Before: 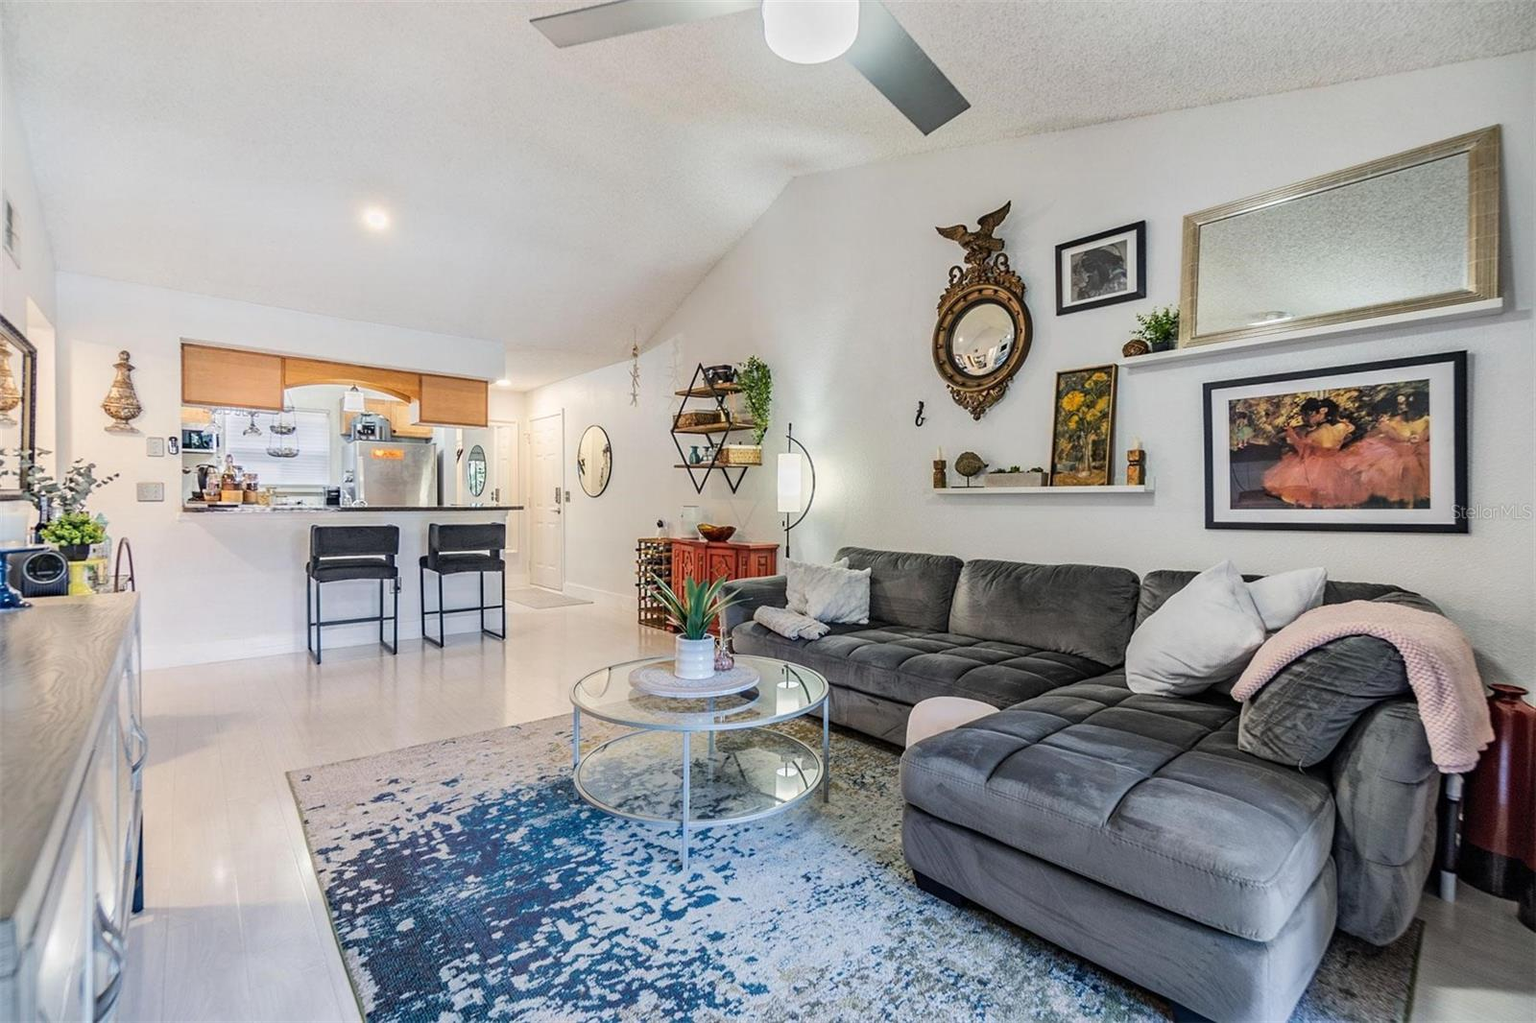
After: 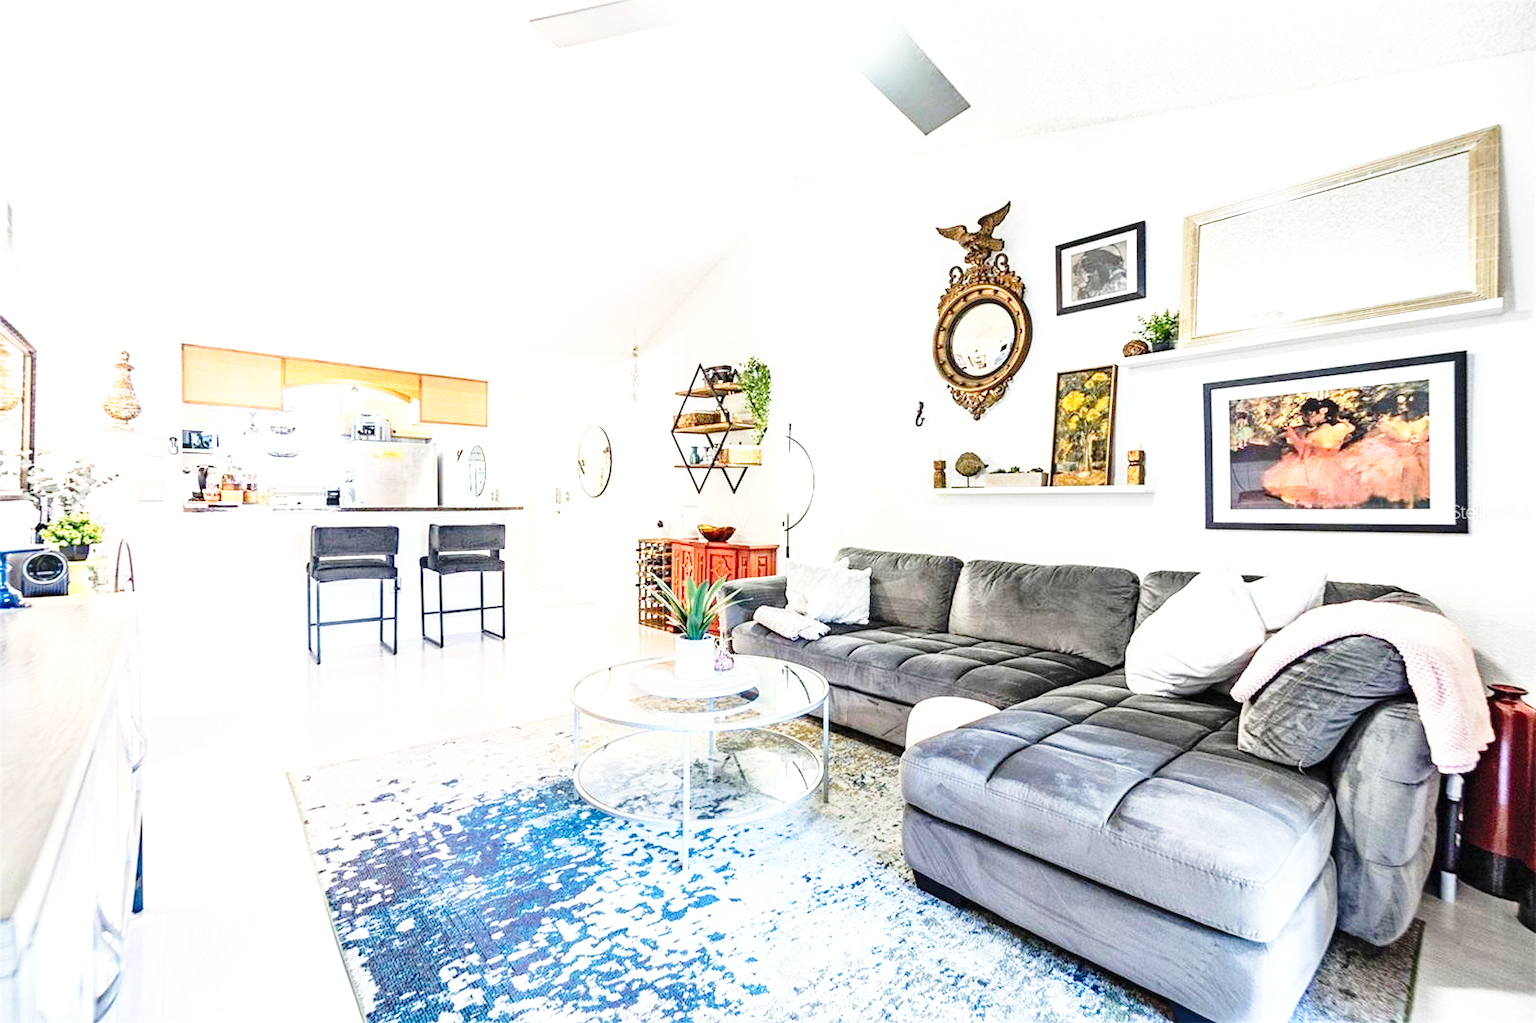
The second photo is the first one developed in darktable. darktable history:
base curve: curves: ch0 [(0, 0) (0.028, 0.03) (0.121, 0.232) (0.46, 0.748) (0.859, 0.968) (1, 1)], preserve colors none
exposure: black level correction 0, exposure 1.1 EV, compensate exposure bias true, compensate highlight preservation false
tone equalizer: smoothing diameter 24.81%, edges refinement/feathering 7.51, preserve details guided filter
